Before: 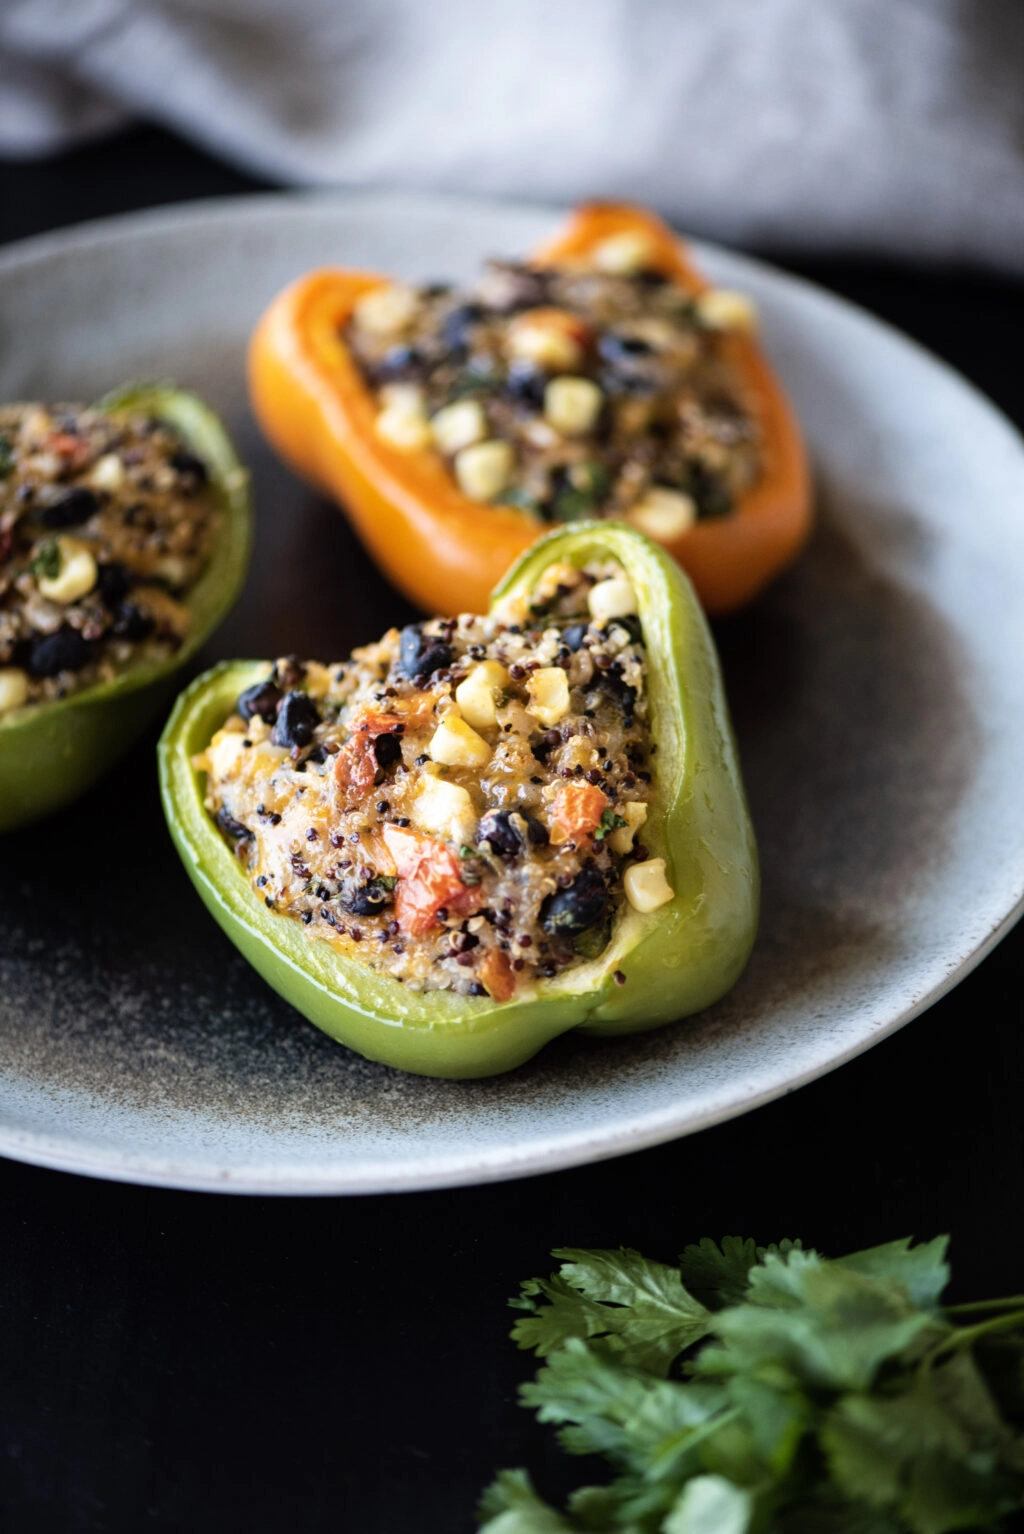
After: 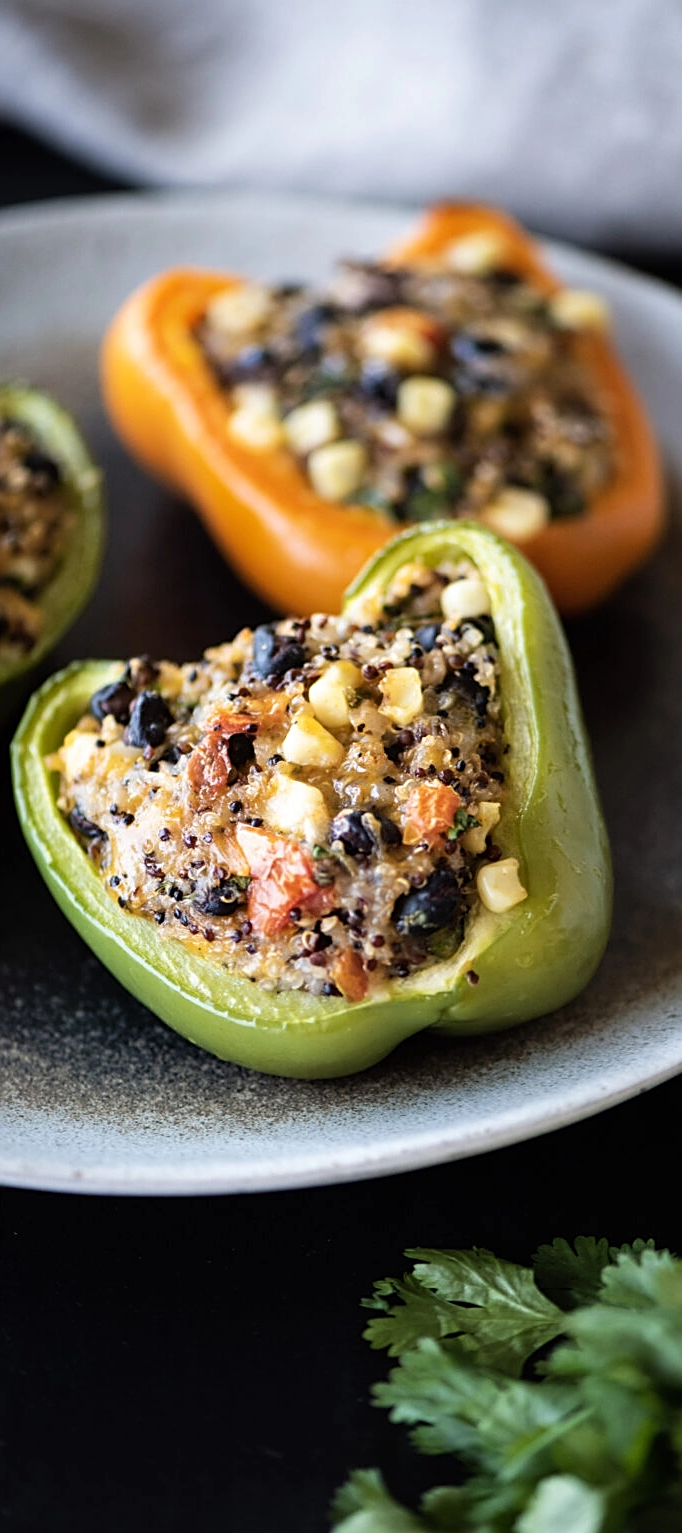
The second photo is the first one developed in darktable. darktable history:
crop and rotate: left 14.385%, right 18.948%
sharpen: on, module defaults
